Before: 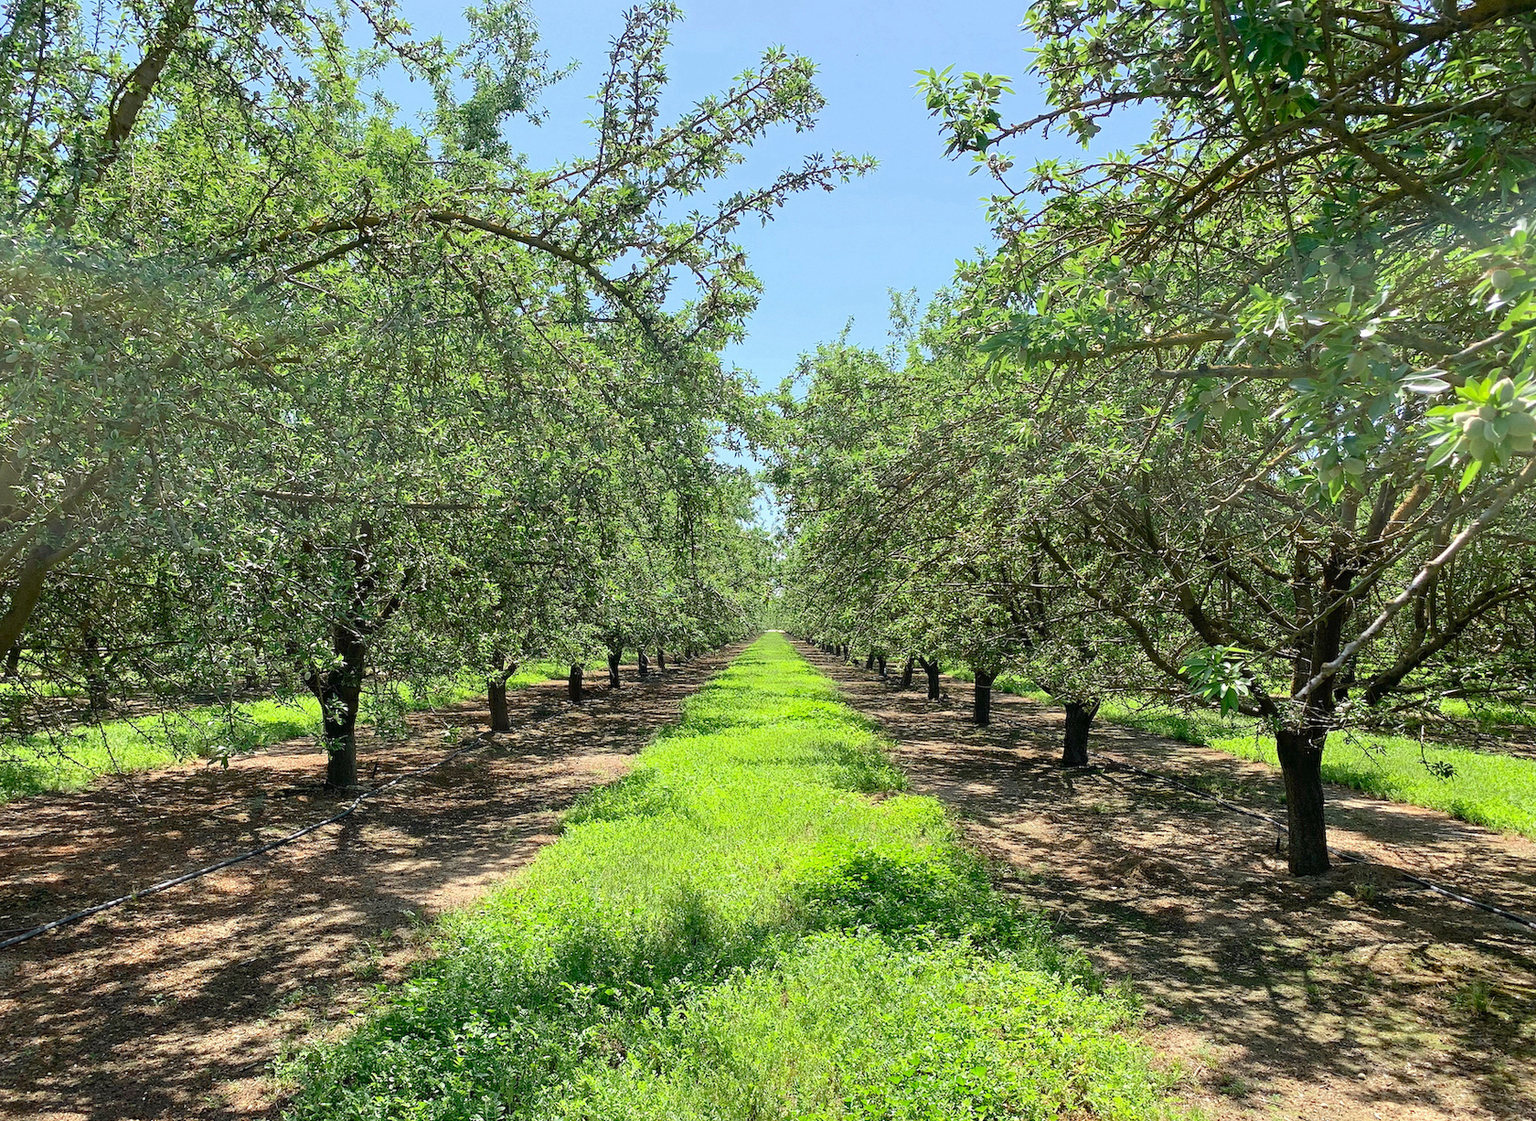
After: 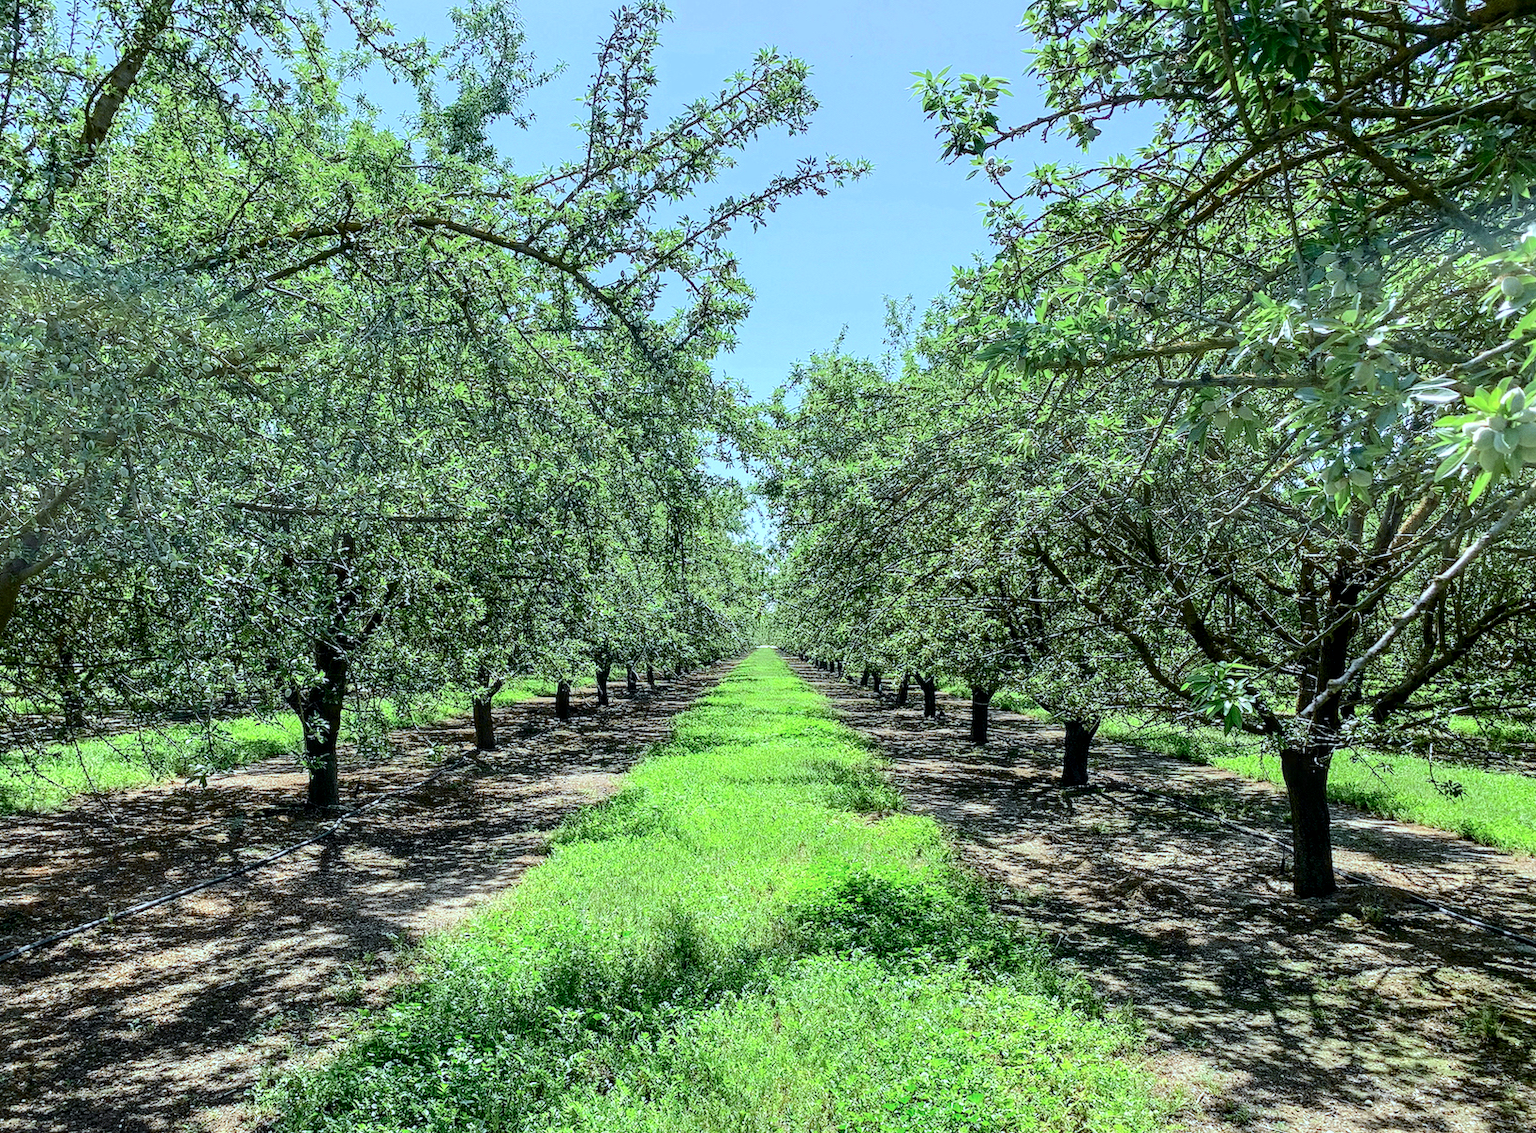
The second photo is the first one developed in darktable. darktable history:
crop and rotate: left 1.774%, right 0.633%, bottom 1.28%
tone curve: curves: ch0 [(0.003, 0) (0.066, 0.031) (0.16, 0.089) (0.269, 0.218) (0.395, 0.408) (0.517, 0.56) (0.684, 0.734) (0.791, 0.814) (1, 1)]; ch1 [(0, 0) (0.164, 0.115) (0.337, 0.332) (0.39, 0.398) (0.464, 0.461) (0.501, 0.5) (0.507, 0.5) (0.534, 0.532) (0.577, 0.59) (0.652, 0.681) (0.733, 0.764) (0.819, 0.823) (1, 1)]; ch2 [(0, 0) (0.337, 0.382) (0.464, 0.476) (0.501, 0.5) (0.527, 0.54) (0.551, 0.565) (0.628, 0.632) (0.689, 0.686) (1, 1)], color space Lab, independent channels, preserve colors none
local contrast: highlights 61%, detail 143%, midtone range 0.428
color calibration: x 0.37, y 0.382, temperature 4313.32 K
white balance: red 0.925, blue 1.046
